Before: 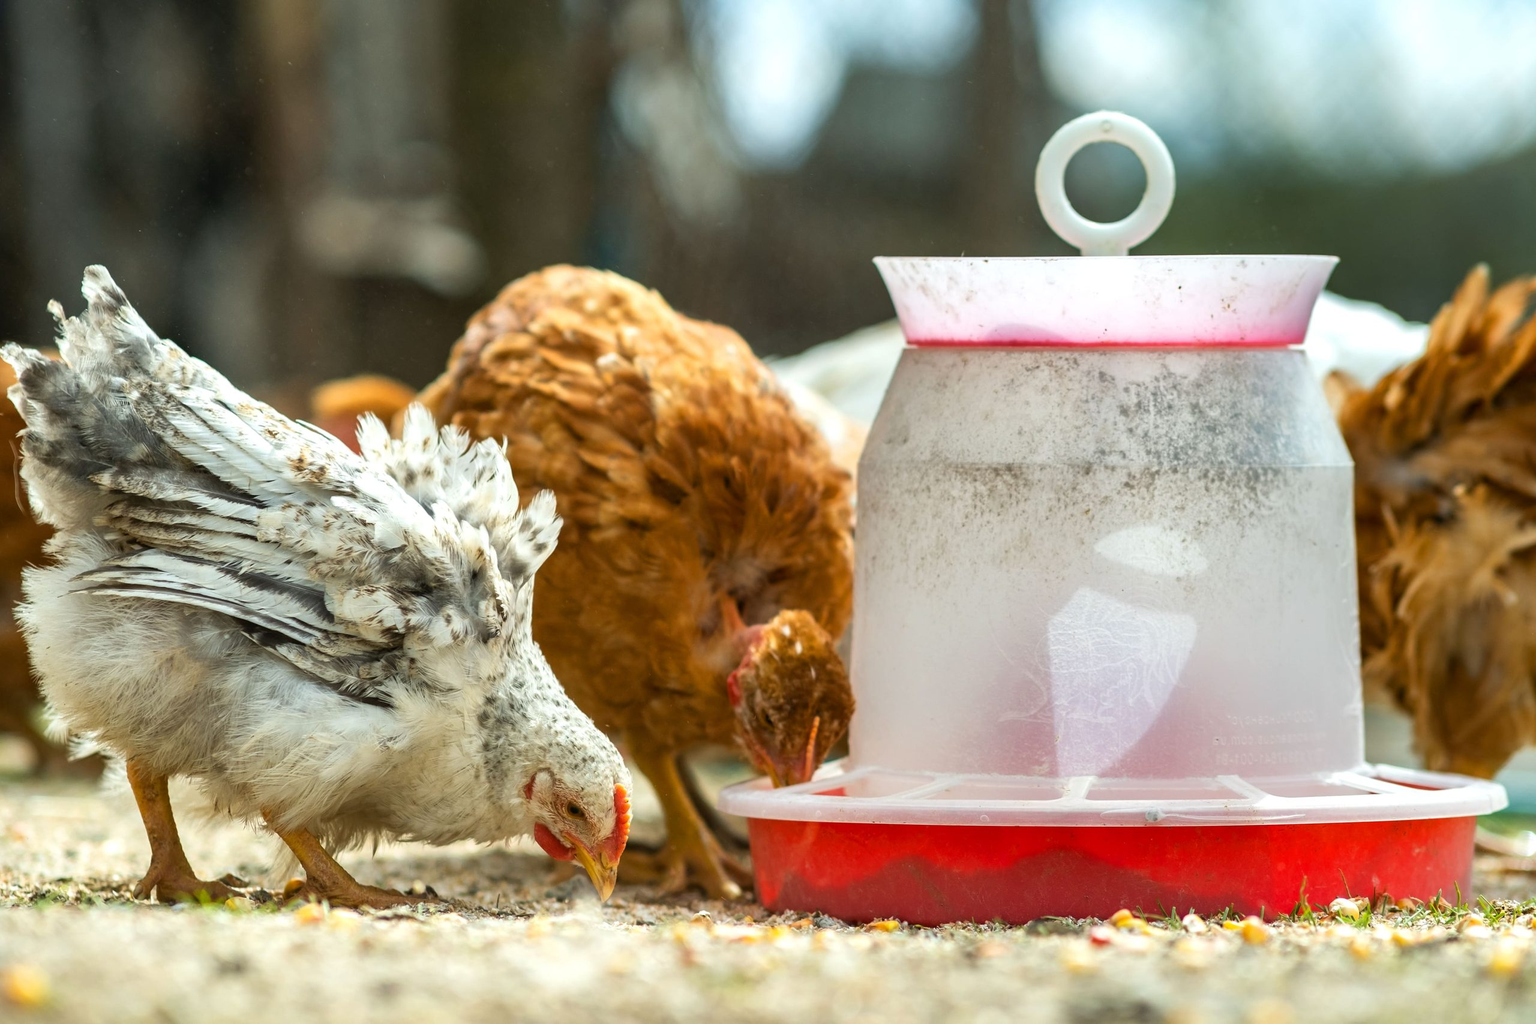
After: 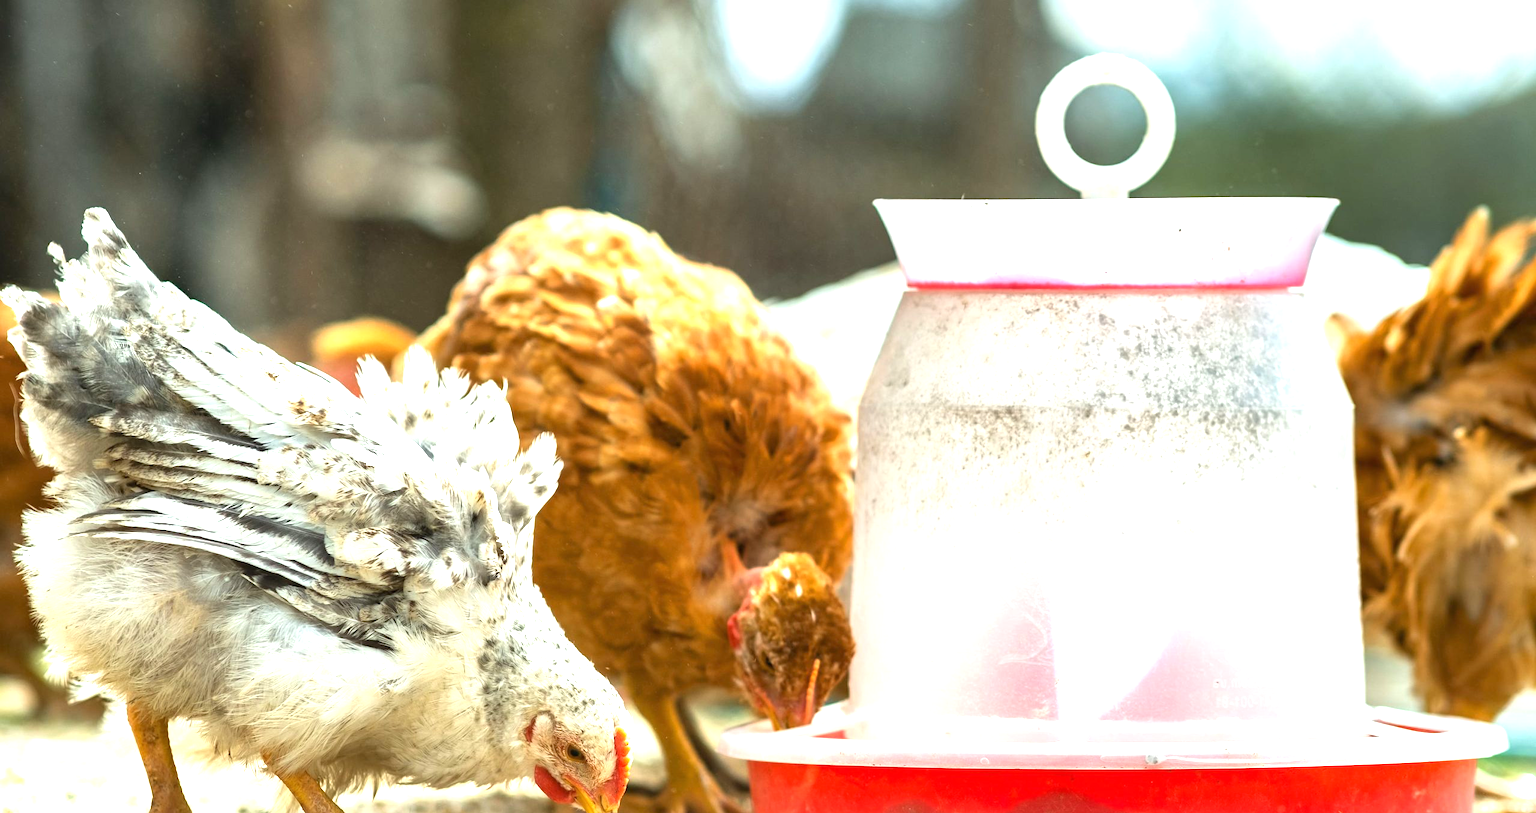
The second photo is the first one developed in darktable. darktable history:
exposure: black level correction 0, exposure 1.1 EV, compensate exposure bias true, compensate highlight preservation false
crop and rotate: top 5.667%, bottom 14.937%
